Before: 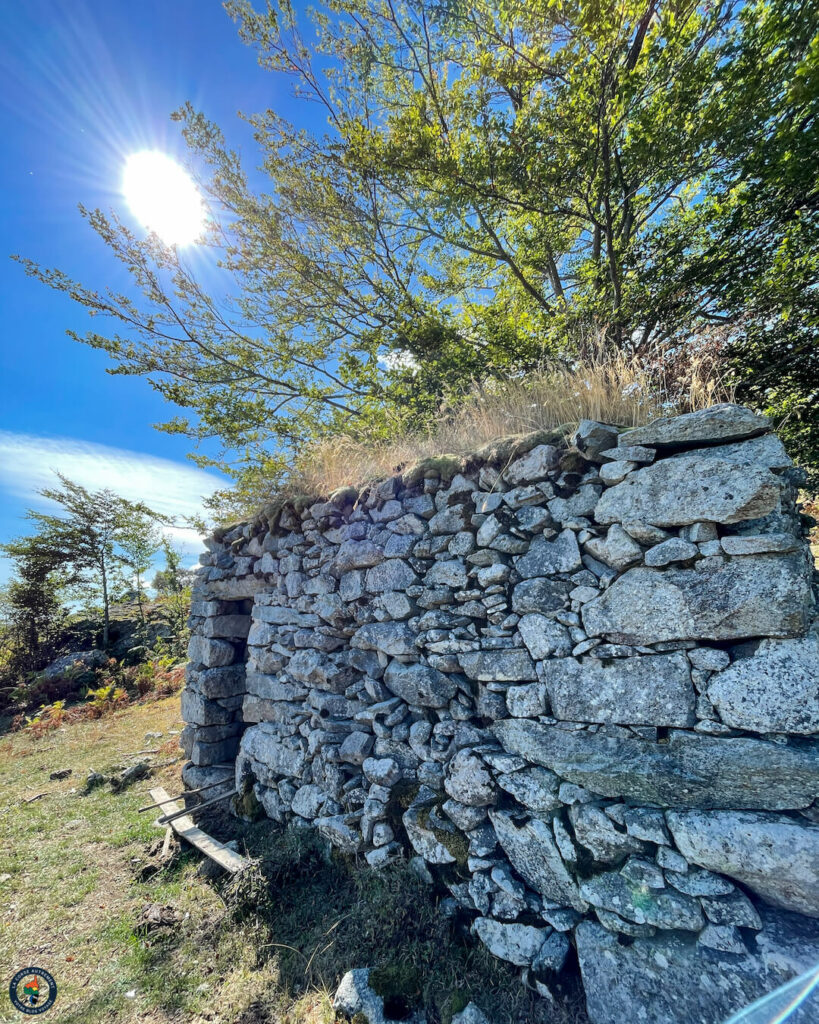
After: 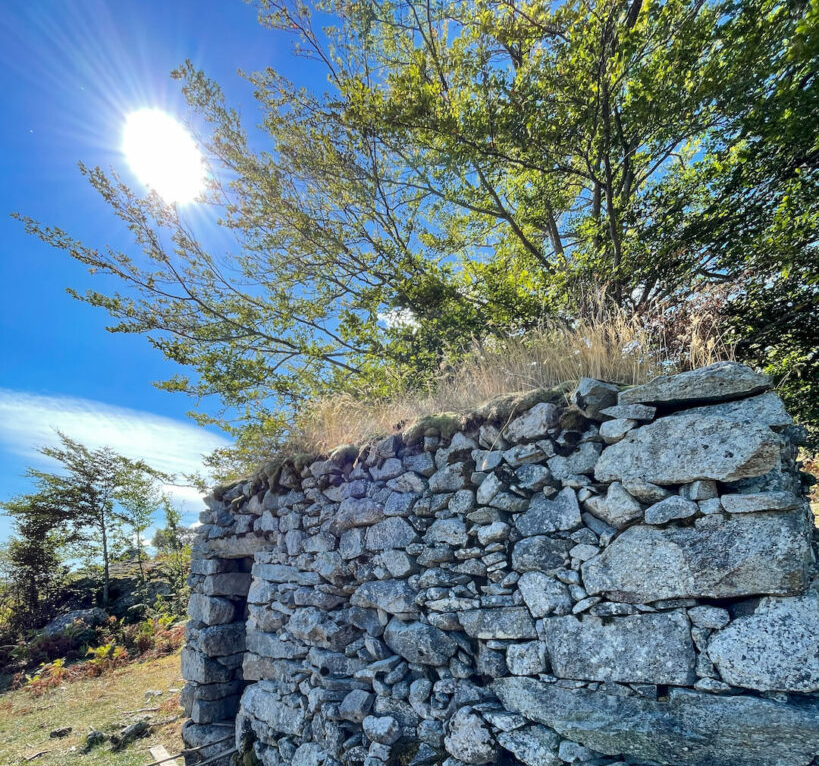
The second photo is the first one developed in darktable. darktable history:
crop: top 4.198%, bottom 20.912%
